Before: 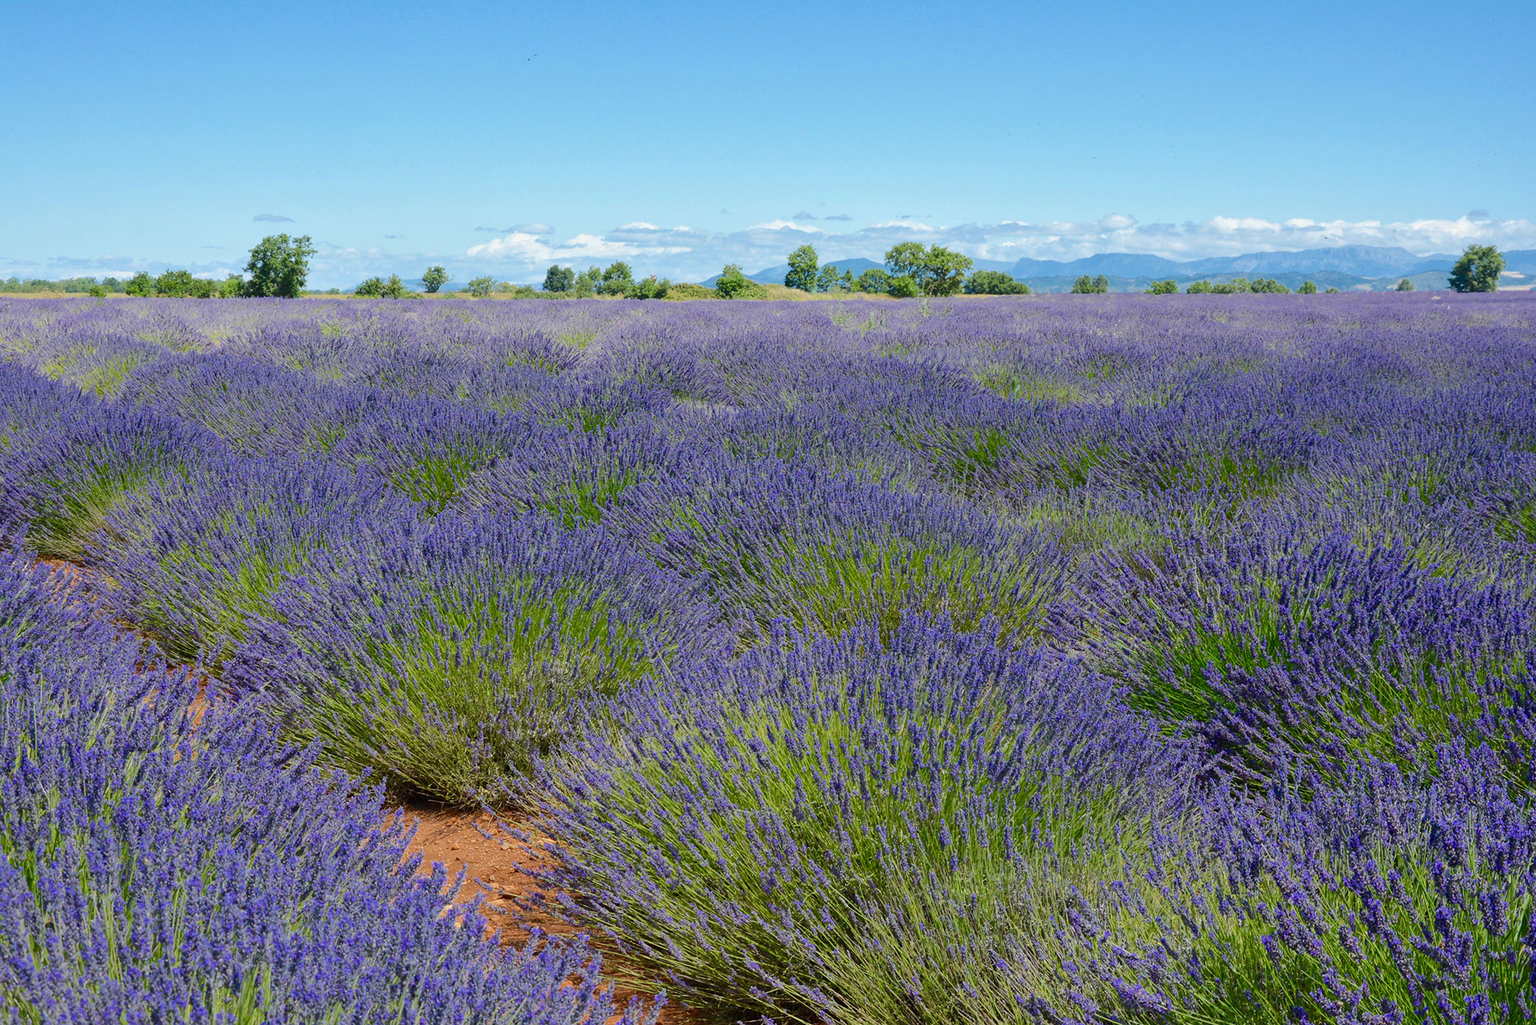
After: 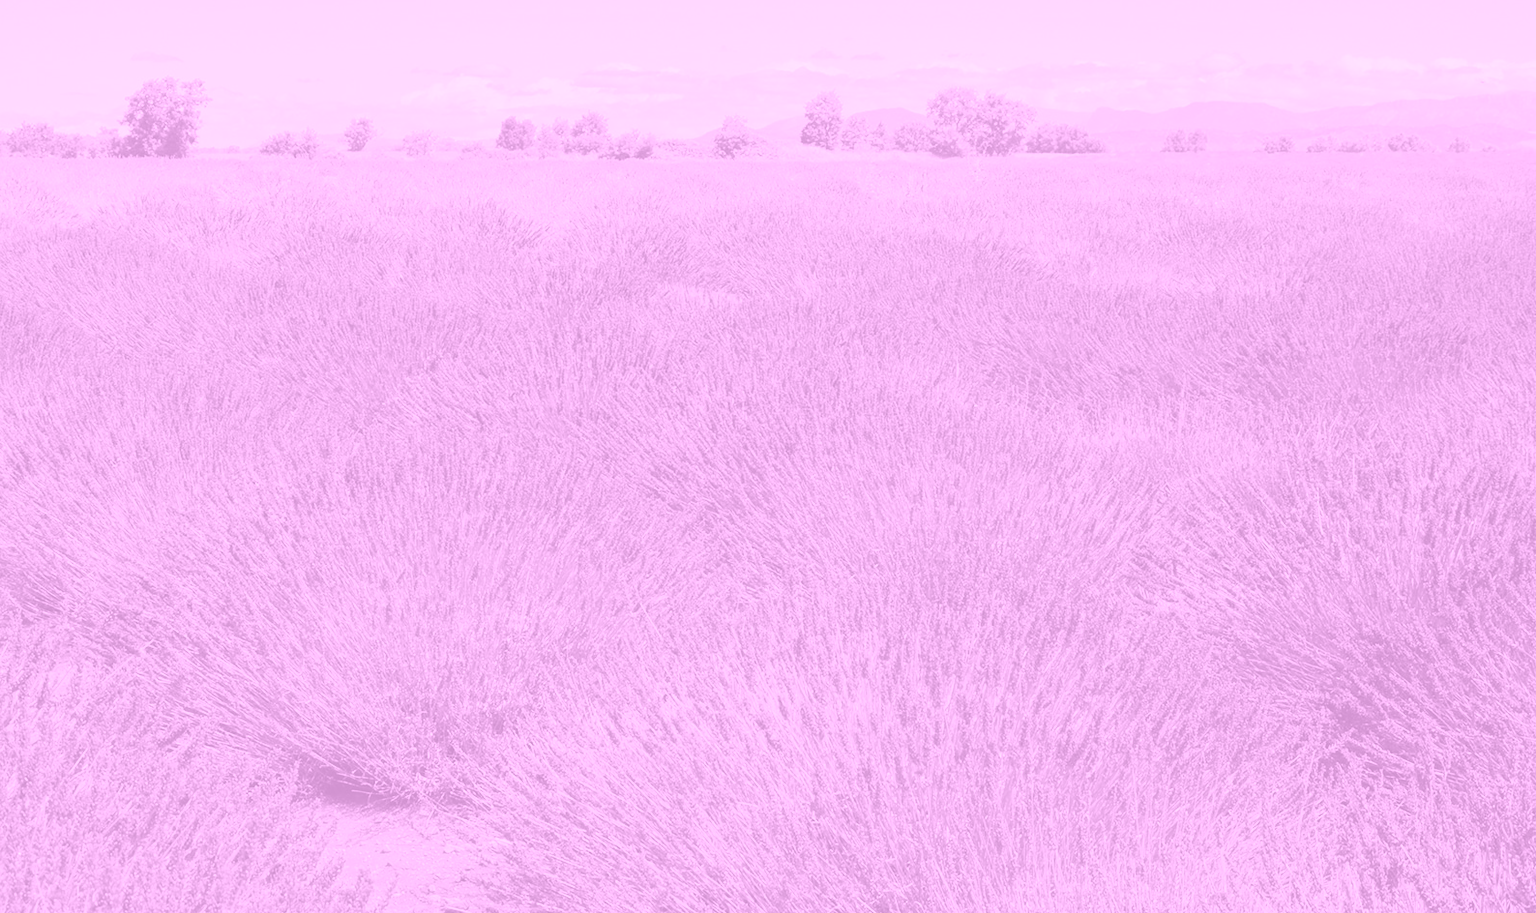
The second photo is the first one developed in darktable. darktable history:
crop: left 9.712%, top 16.928%, right 10.845%, bottom 12.332%
colorize: hue 331.2°, saturation 75%, source mix 30.28%, lightness 70.52%, version 1
